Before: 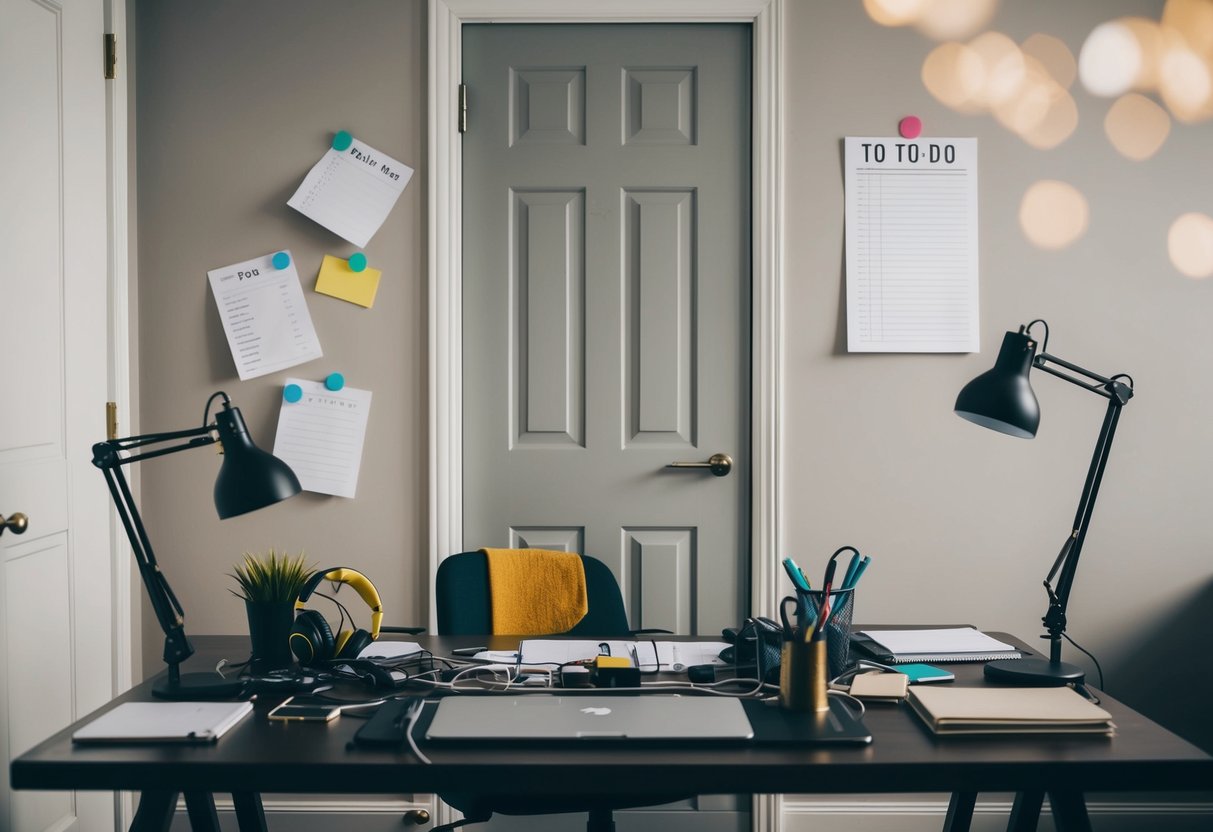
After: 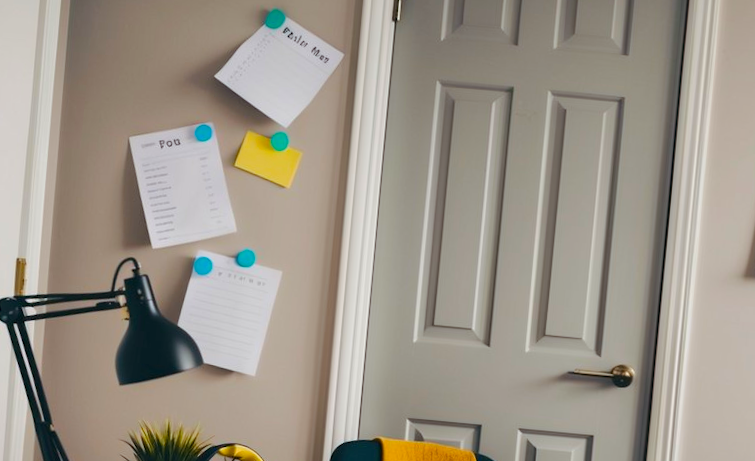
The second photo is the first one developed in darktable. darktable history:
color balance rgb: shadows lift › chroma 4.377%, shadows lift › hue 27.84°, perceptual saturation grading › global saturation 19.472%, perceptual brilliance grading › mid-tones 9.439%, perceptual brilliance grading › shadows 14.928%, global vibrance 20%
exposure: exposure -0.04 EV, compensate highlight preservation false
crop and rotate: angle -5.22°, left 2.23%, top 7.035%, right 27.502%, bottom 30.347%
